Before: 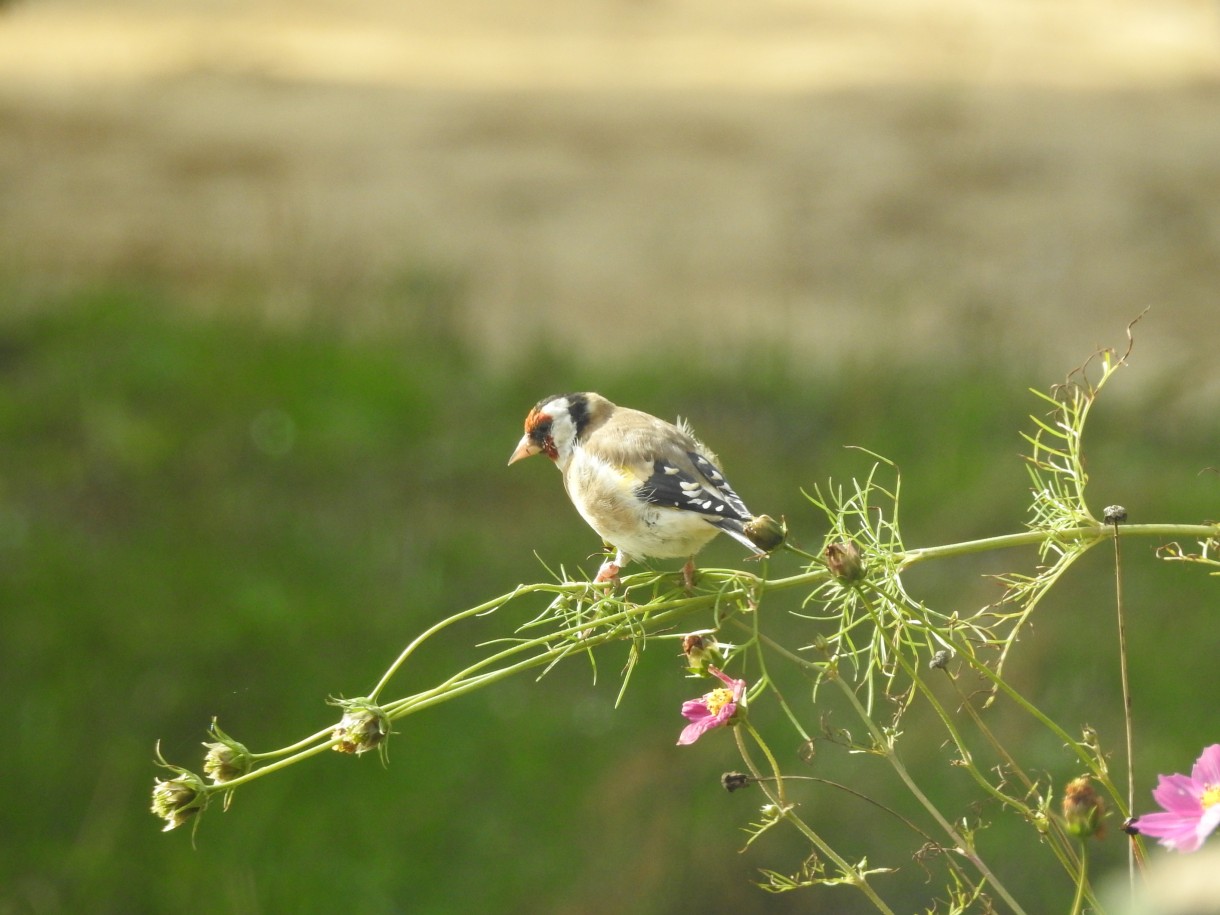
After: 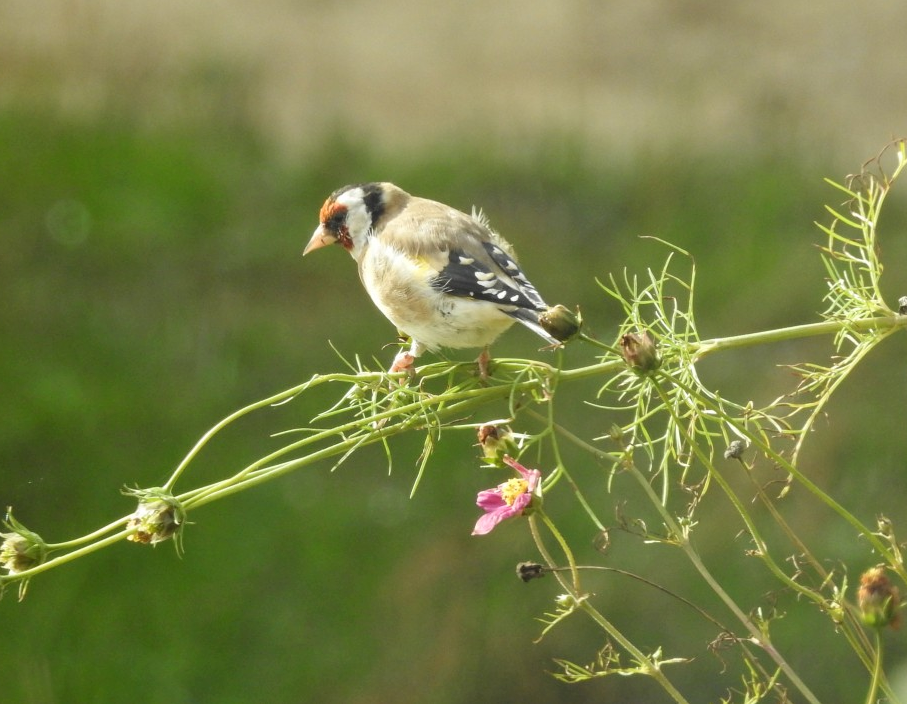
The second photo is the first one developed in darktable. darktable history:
tone curve: curves: ch0 [(0, 0) (0.08, 0.056) (0.4, 0.4) (0.6, 0.612) (0.92, 0.924) (1, 1)], color space Lab, independent channels, preserve colors none
crop: left 16.857%, top 23.04%, right 8.746%
